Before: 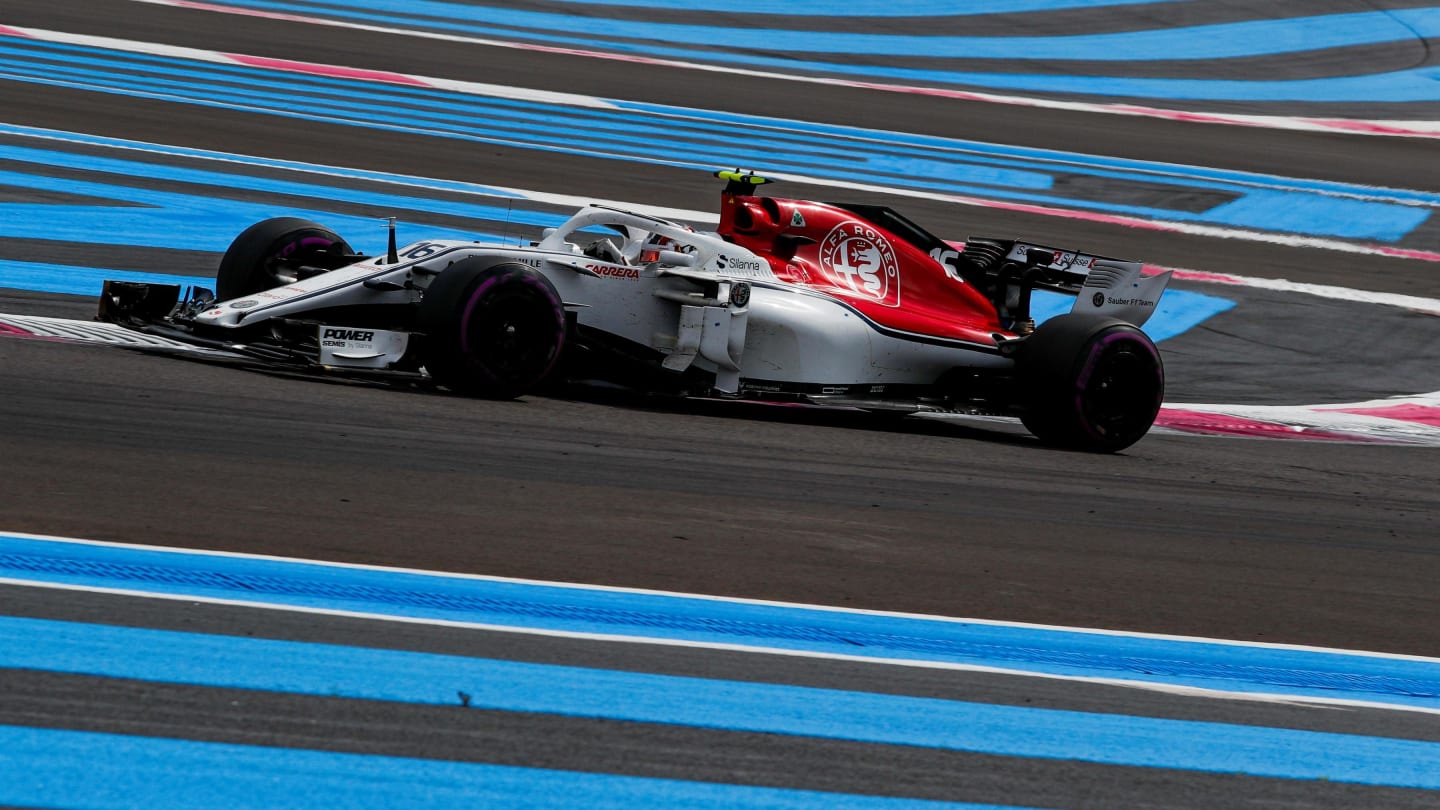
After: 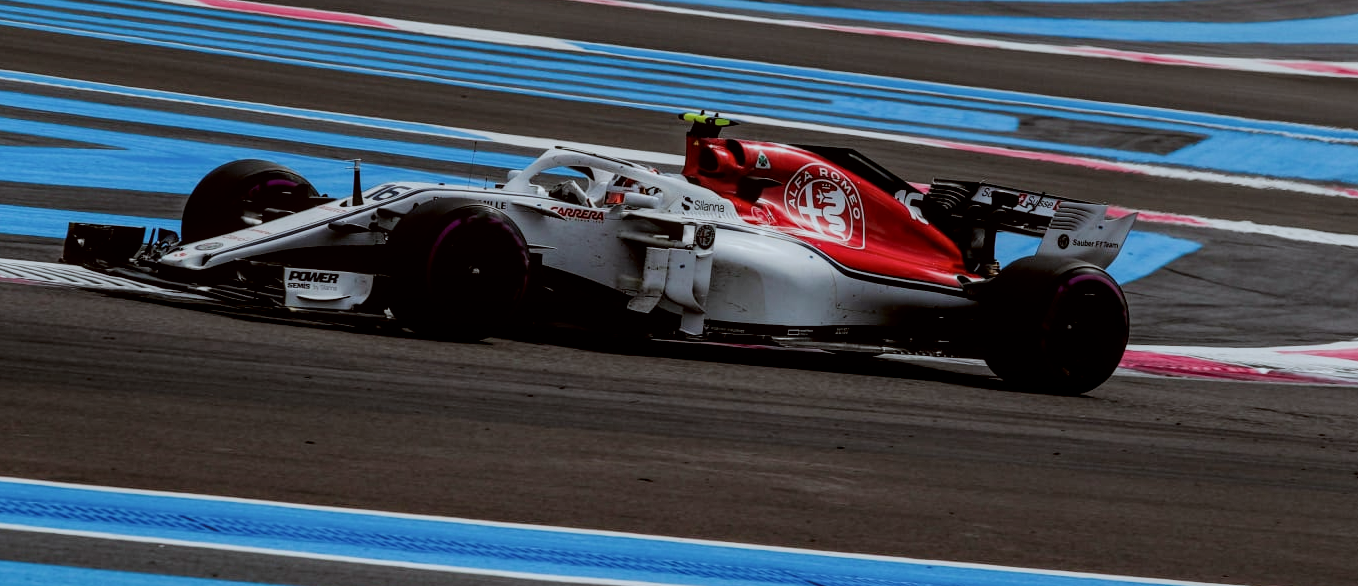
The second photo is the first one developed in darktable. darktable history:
color correction: highlights a* -3.35, highlights b* -6.94, shadows a* 3.15, shadows b* 5.32
crop: left 2.467%, top 7.195%, right 3.211%, bottom 20.364%
filmic rgb: black relative exposure -7.65 EV, white relative exposure 4.56 EV, hardness 3.61
color zones: curves: ch0 [(0.25, 0.5) (0.428, 0.473) (0.75, 0.5)]; ch1 [(0.243, 0.479) (0.398, 0.452) (0.75, 0.5)]
local contrast: on, module defaults
